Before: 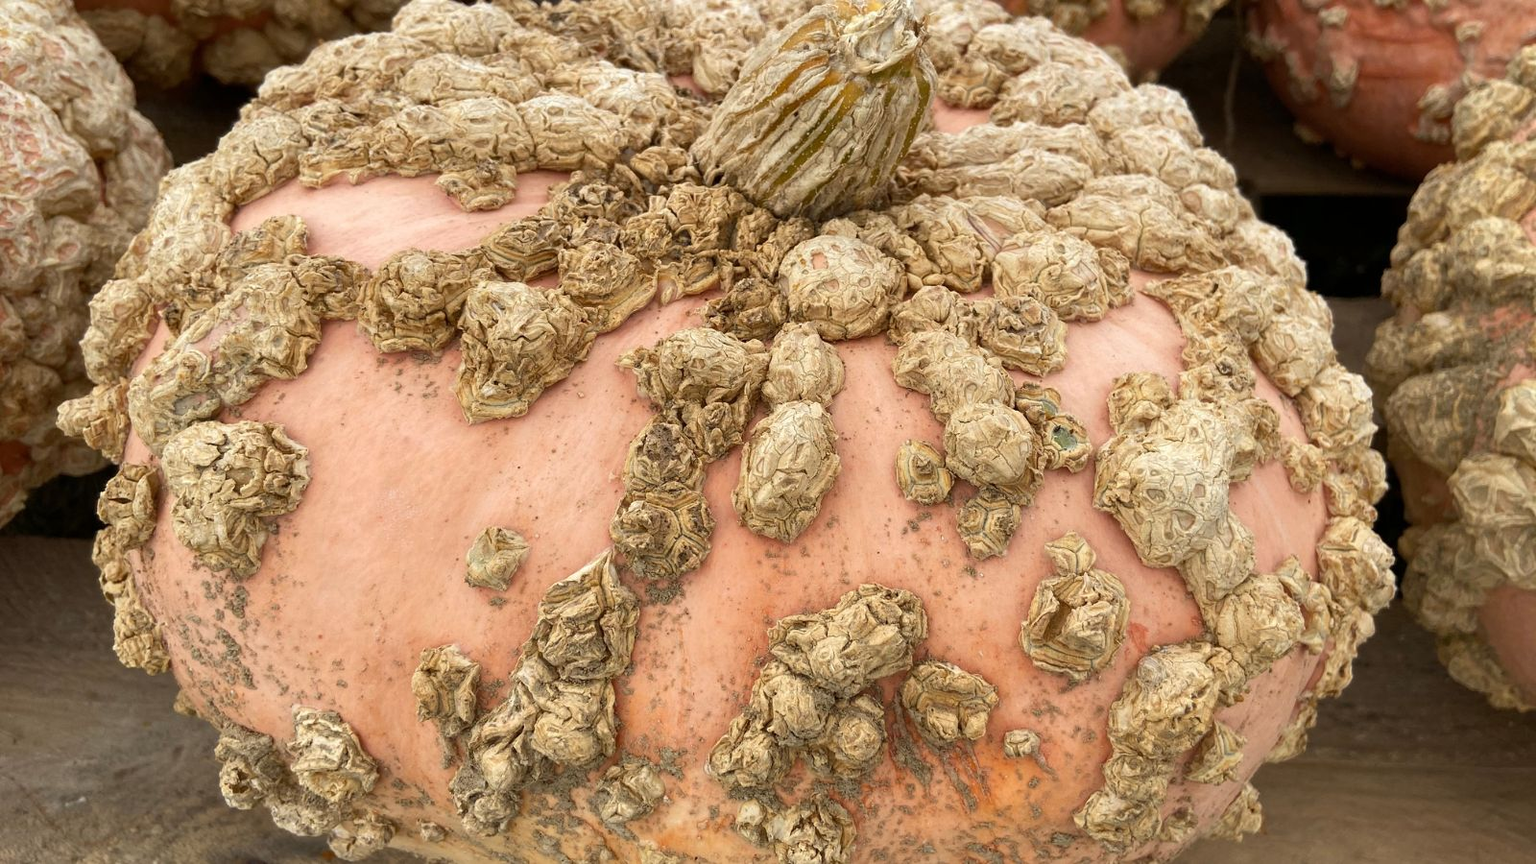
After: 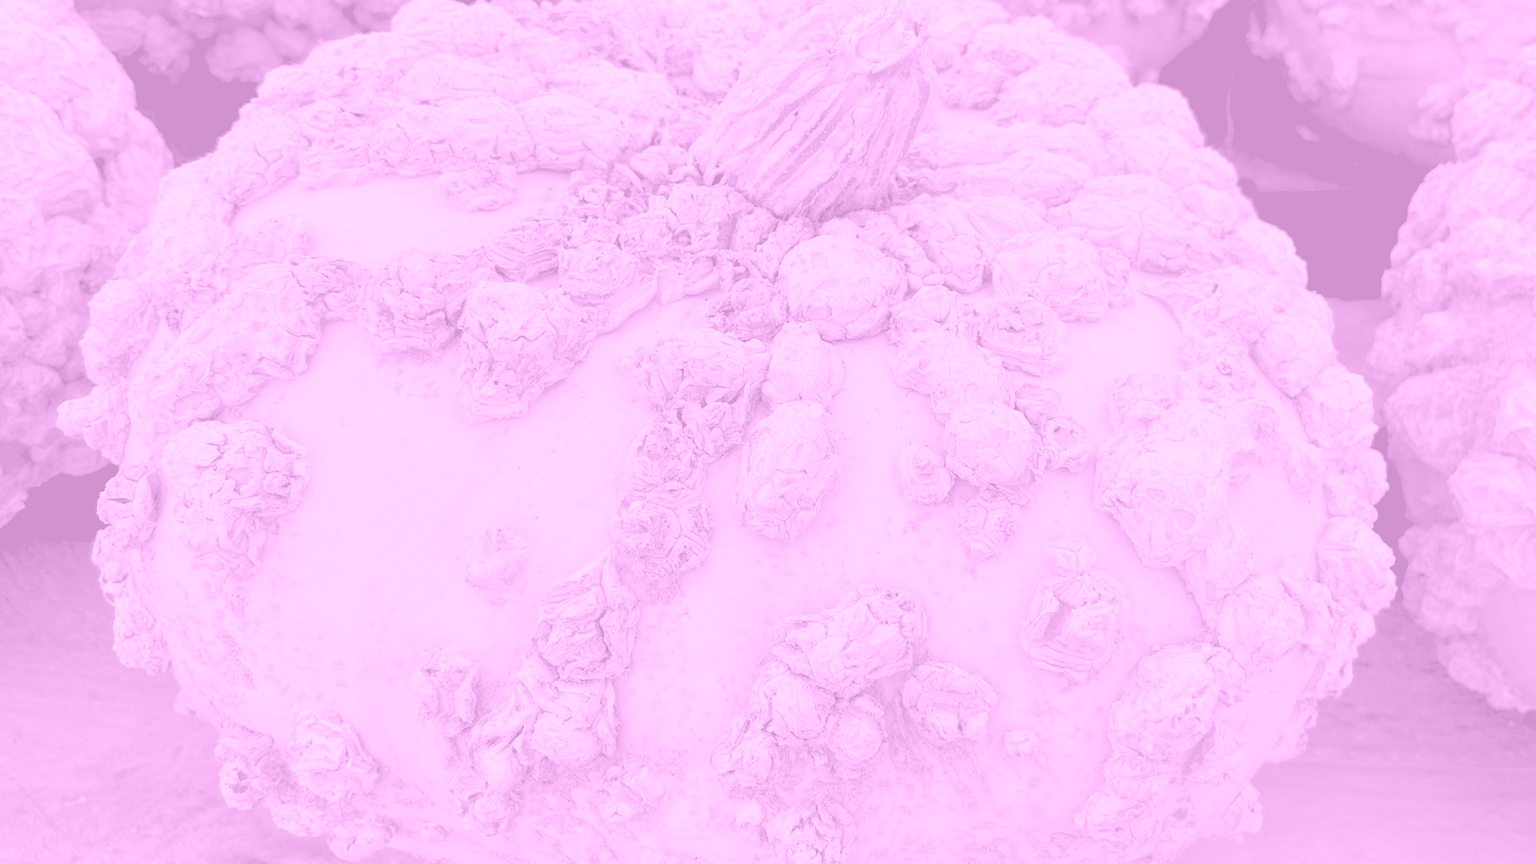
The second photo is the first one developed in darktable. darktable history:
rgb levels: preserve colors sum RGB, levels [[0.038, 0.433, 0.934], [0, 0.5, 1], [0, 0.5, 1]]
colorize: hue 331.2°, saturation 75%, source mix 30.28%, lightness 70.52%, version 1
